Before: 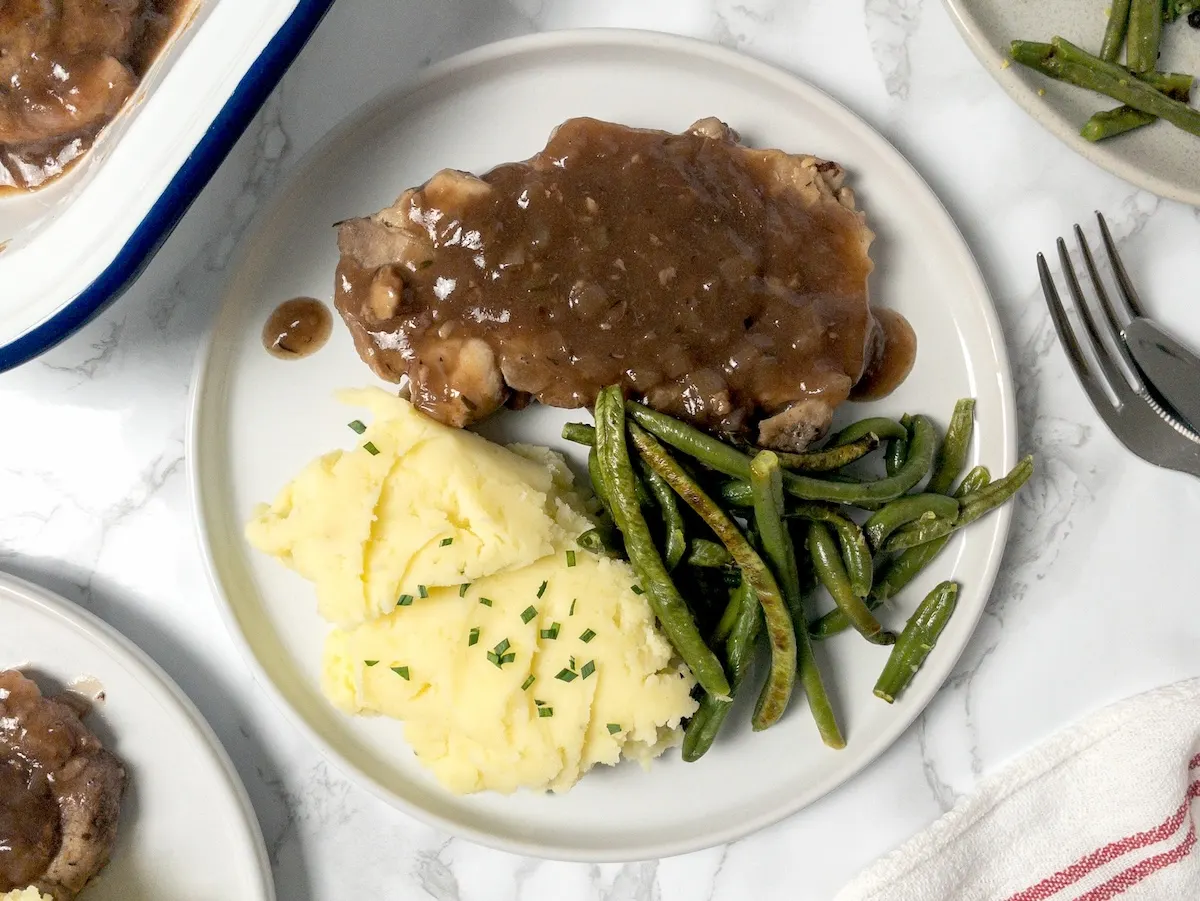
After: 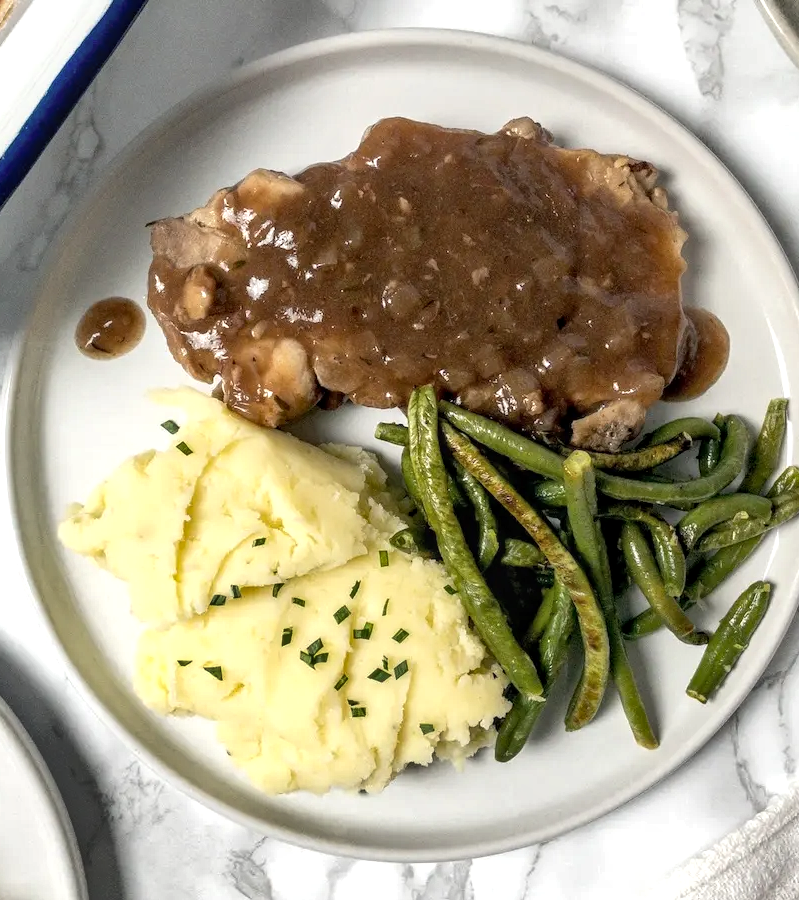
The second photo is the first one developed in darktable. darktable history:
crop and rotate: left 15.624%, right 17.775%
local contrast: on, module defaults
exposure: exposure 0.201 EV, compensate highlight preservation false
shadows and highlights: highlights color adjustment 0.574%, low approximation 0.01, soften with gaussian
